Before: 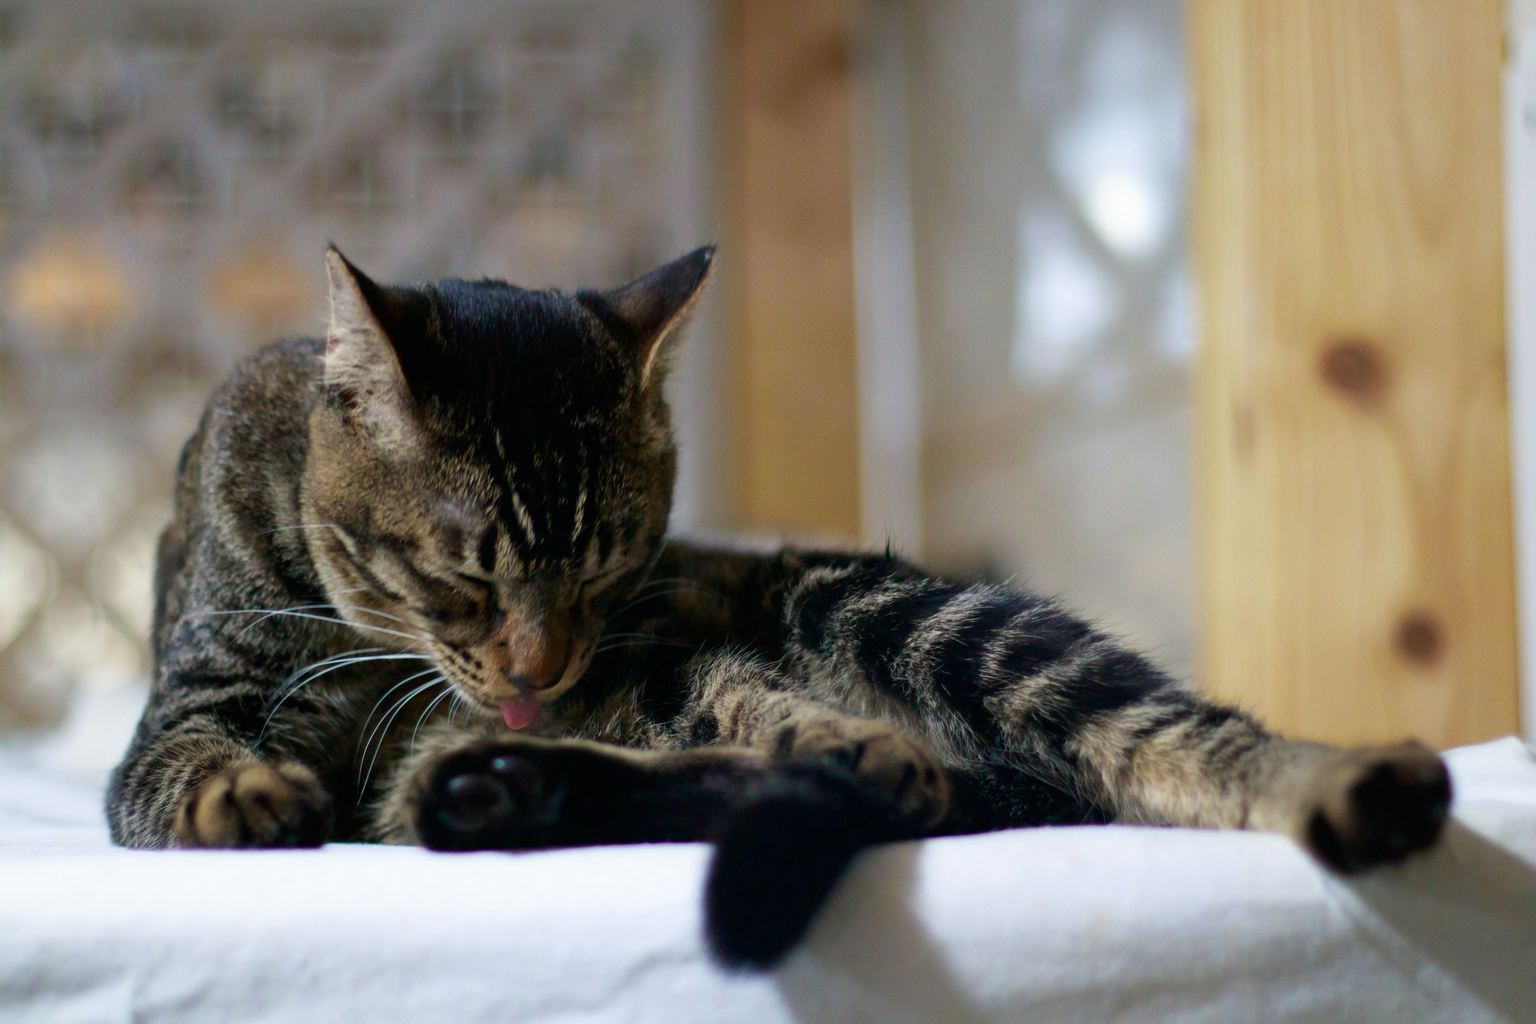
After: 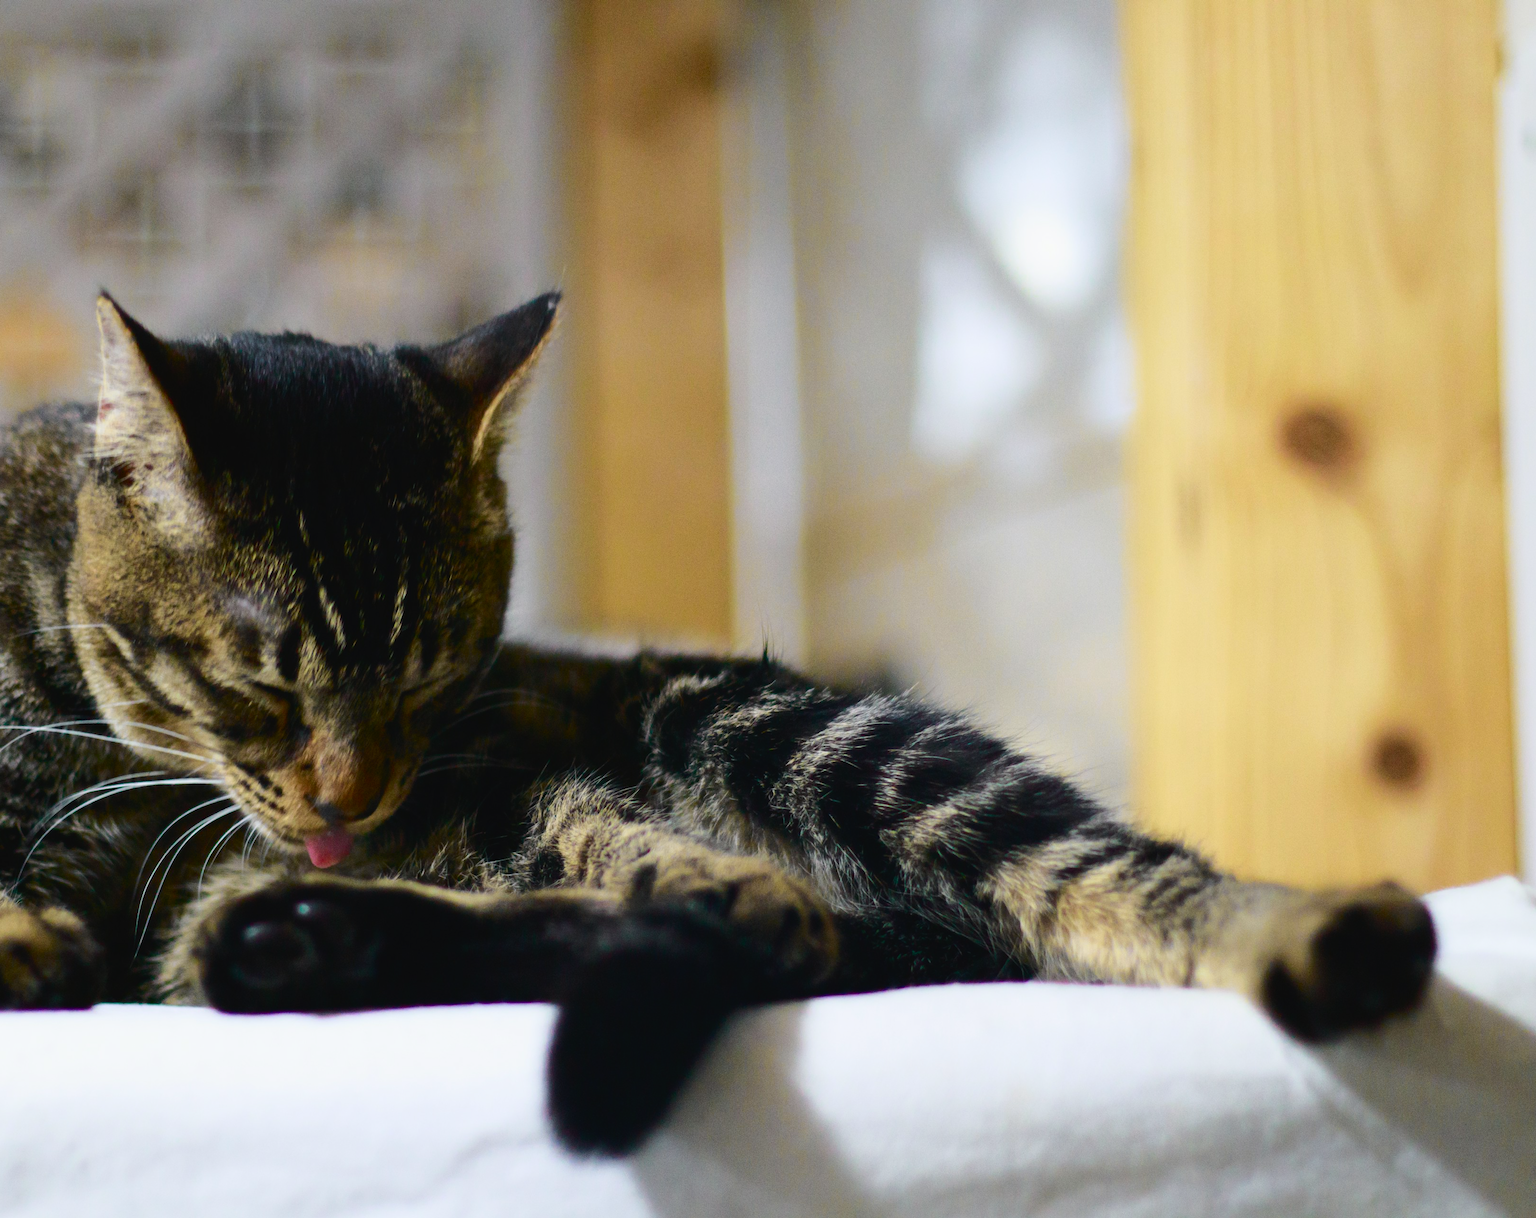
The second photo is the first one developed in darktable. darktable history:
tone curve: curves: ch0 [(0, 0.028) (0.037, 0.05) (0.123, 0.114) (0.19, 0.176) (0.269, 0.27) (0.48, 0.57) (0.595, 0.695) (0.718, 0.823) (0.855, 0.913) (1, 0.982)]; ch1 [(0, 0) (0.243, 0.245) (0.422, 0.415) (0.493, 0.495) (0.508, 0.506) (0.536, 0.538) (0.569, 0.58) (0.611, 0.644) (0.769, 0.807) (1, 1)]; ch2 [(0, 0) (0.249, 0.216) (0.349, 0.321) (0.424, 0.442) (0.476, 0.483) (0.498, 0.499) (0.517, 0.519) (0.532, 0.547) (0.569, 0.608) (0.614, 0.661) (0.706, 0.75) (0.808, 0.809) (0.991, 0.968)], color space Lab, independent channels, preserve colors none
crop: left 15.94%
